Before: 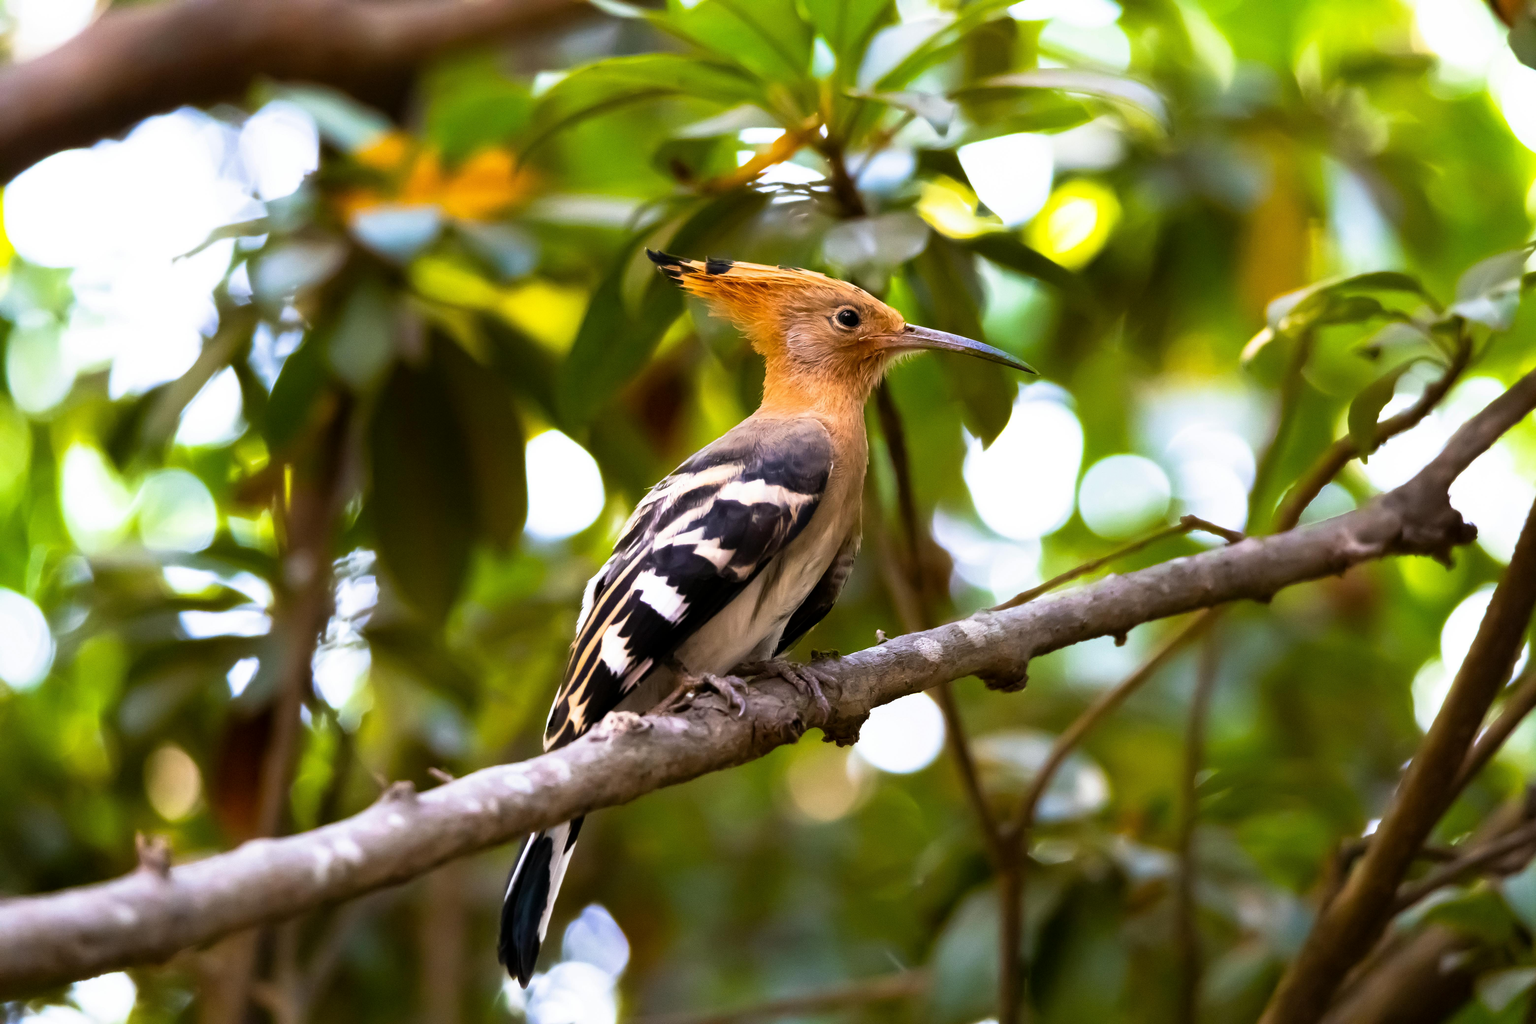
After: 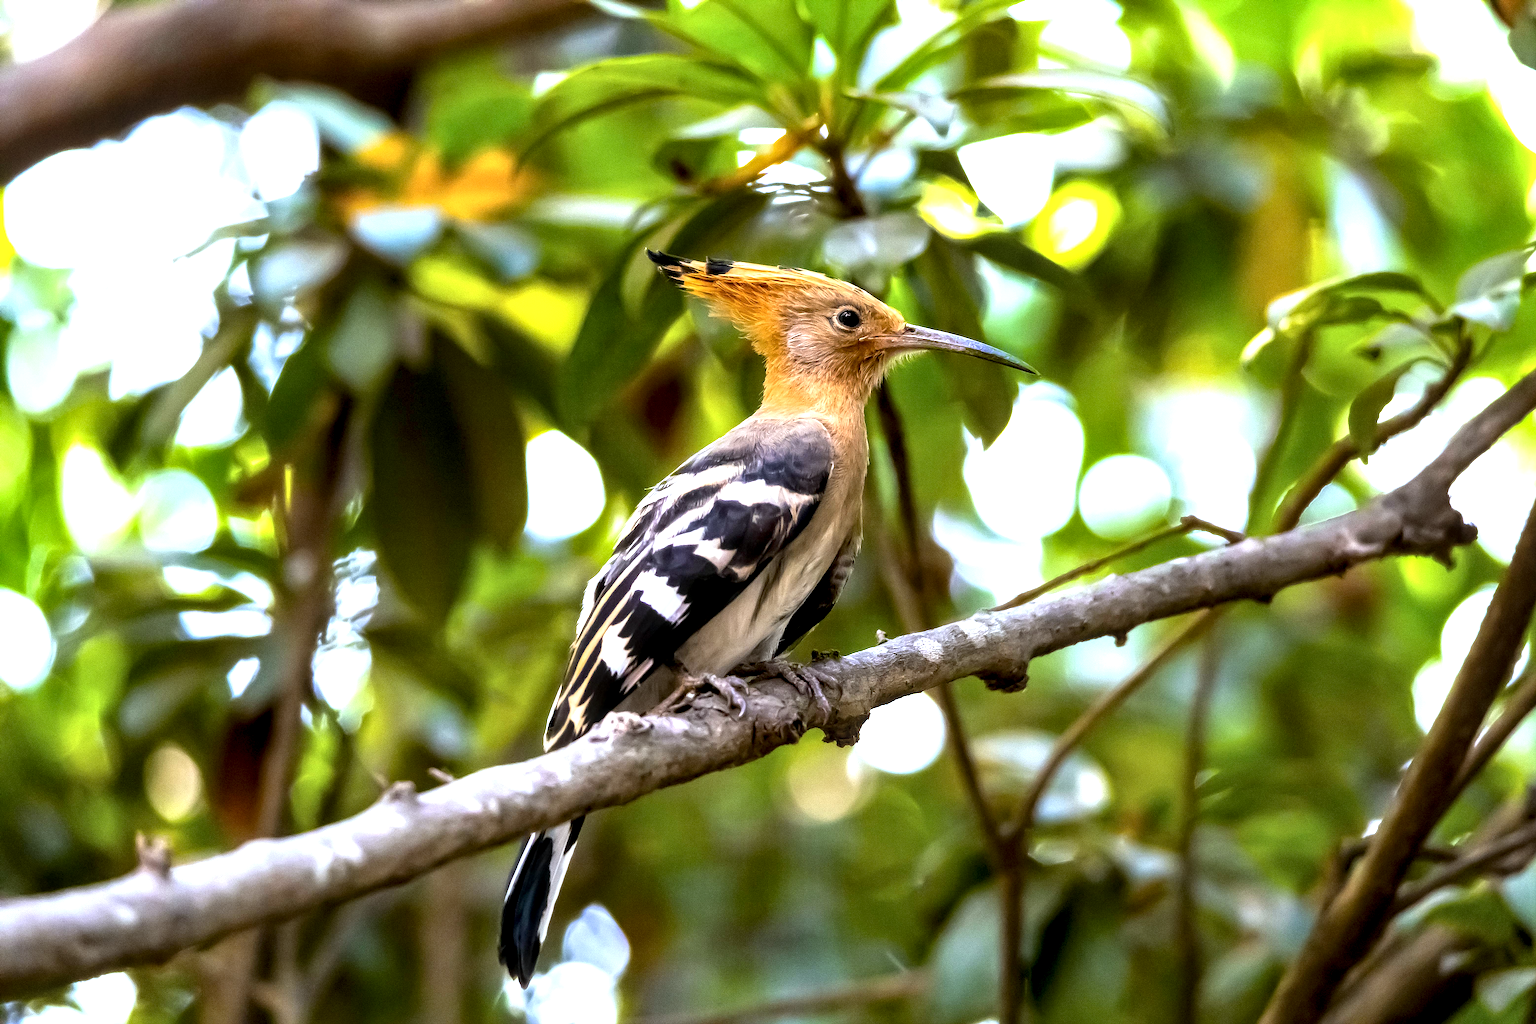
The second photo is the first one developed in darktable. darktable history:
sharpen: on, module defaults
white balance: red 0.925, blue 1.046
exposure: black level correction 0.001, exposure 0.5 EV, compensate exposure bias true, compensate highlight preservation false
local contrast: detail 150%
